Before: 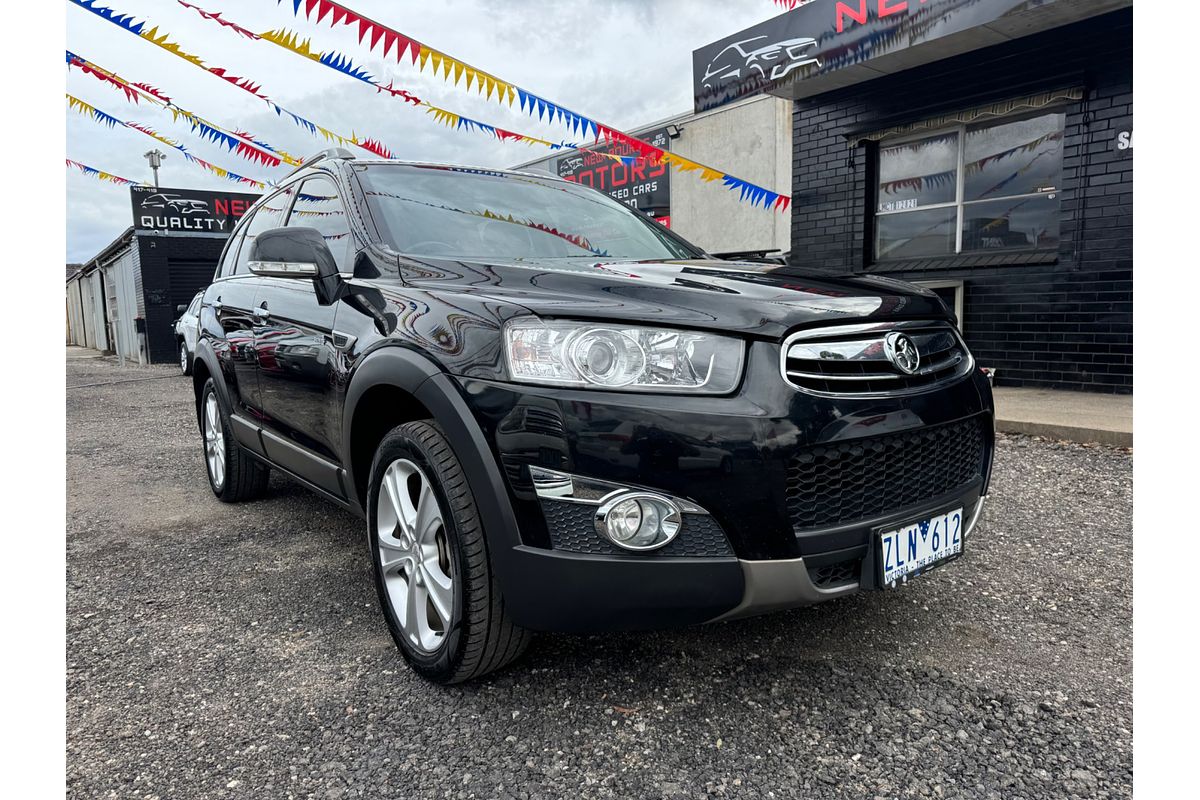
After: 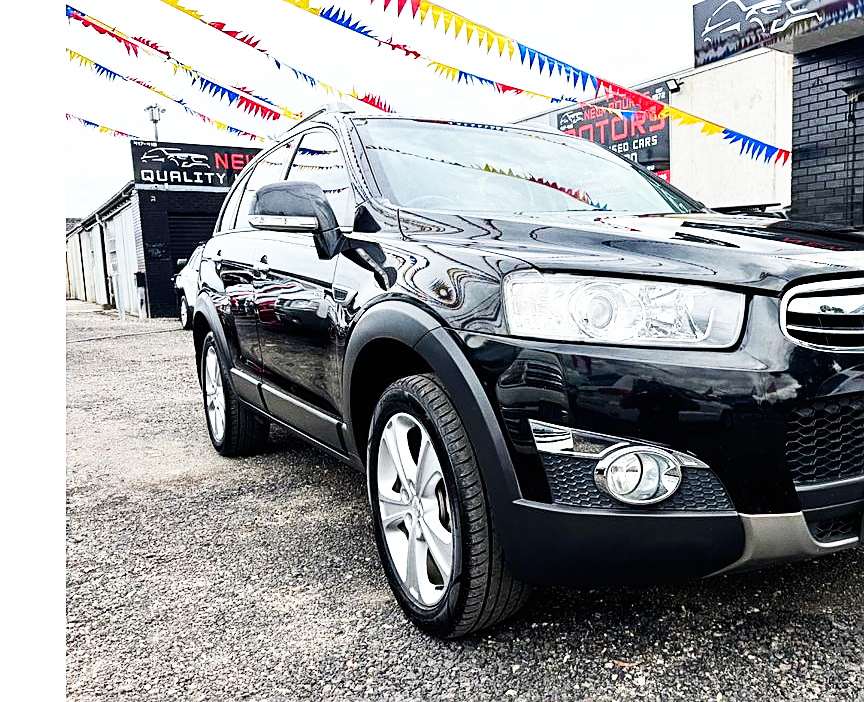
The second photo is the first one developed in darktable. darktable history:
exposure: exposure 0.2 EV, compensate highlight preservation false
grain: coarseness 0.47 ISO
base curve: curves: ch0 [(0, 0) (0.007, 0.004) (0.027, 0.03) (0.046, 0.07) (0.207, 0.54) (0.442, 0.872) (0.673, 0.972) (1, 1)], preserve colors none
sharpen: on, module defaults
crop: top 5.803%, right 27.864%, bottom 5.804%
